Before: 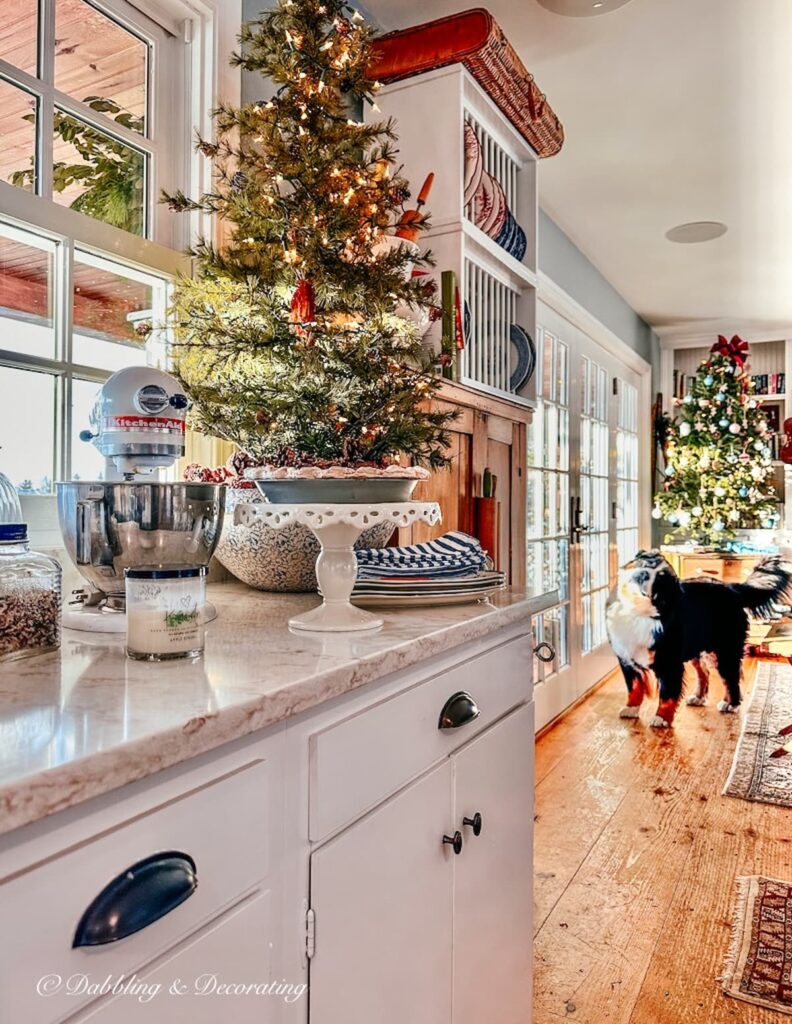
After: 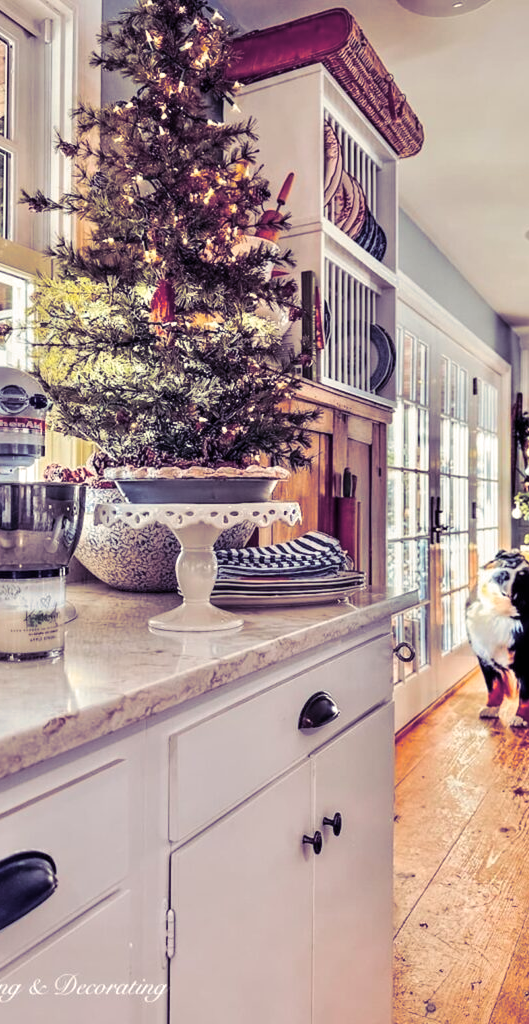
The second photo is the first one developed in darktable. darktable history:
tone equalizer: -7 EV 0.18 EV, -6 EV 0.12 EV, -5 EV 0.08 EV, -4 EV 0.04 EV, -2 EV -0.02 EV, -1 EV -0.04 EV, +0 EV -0.06 EV, luminance estimator HSV value / RGB max
split-toning: shadows › hue 255.6°, shadows › saturation 0.66, highlights › hue 43.2°, highlights › saturation 0.68, balance -50.1
crop and rotate: left 17.732%, right 15.423%
exposure: exposure 0.2 EV, compensate highlight preservation false
